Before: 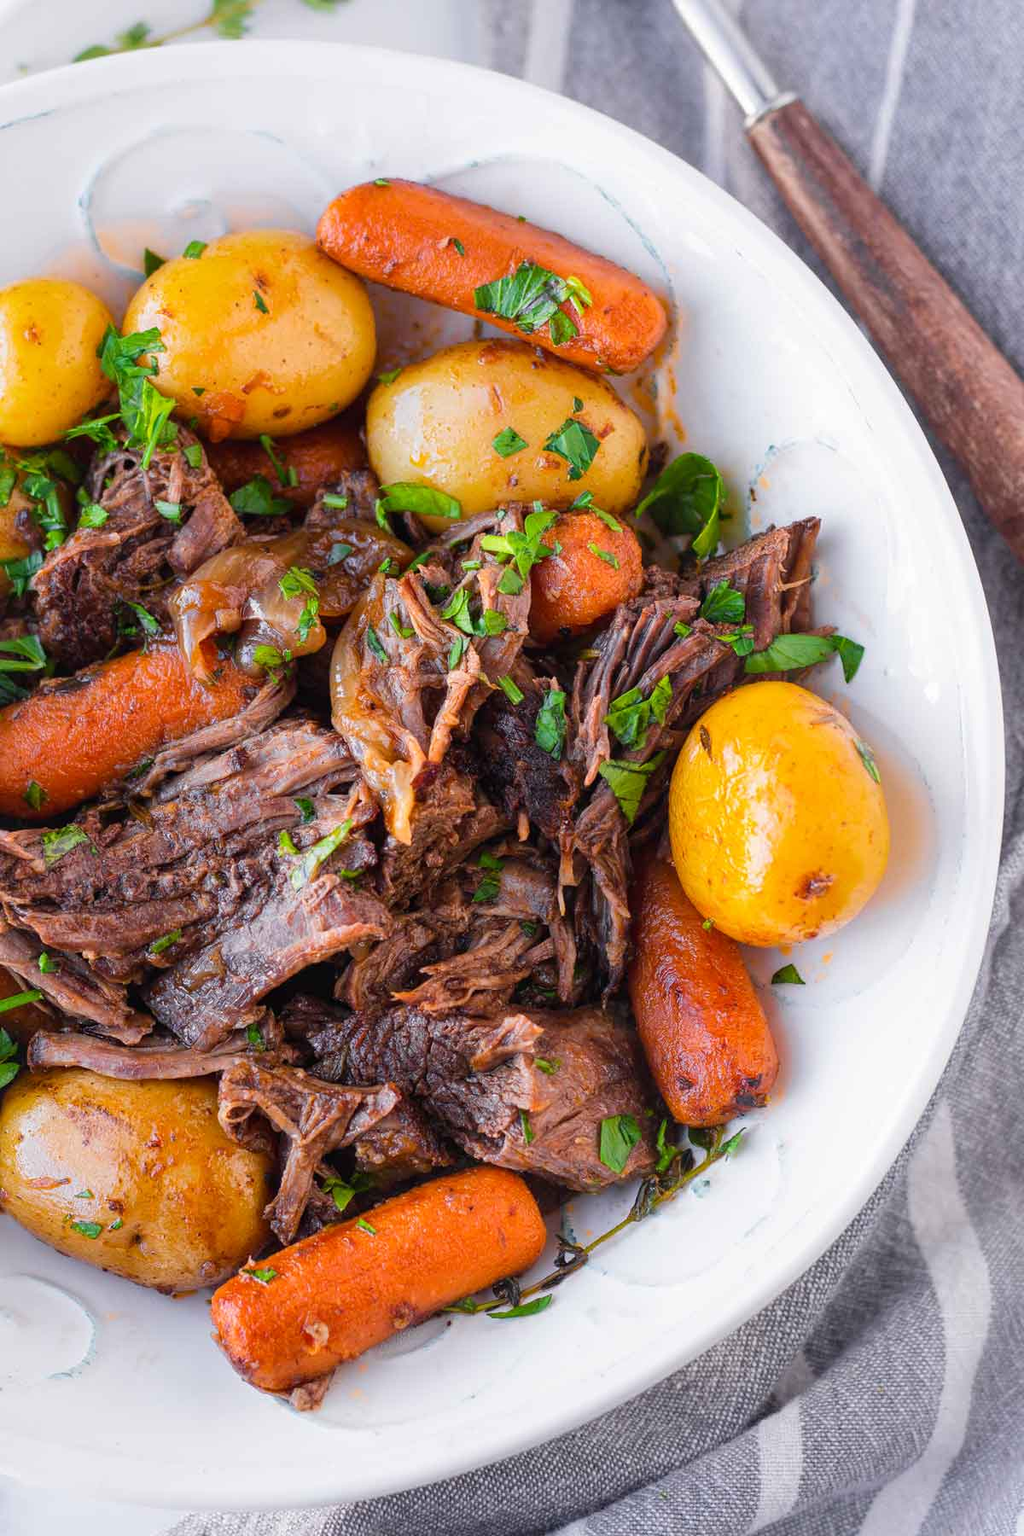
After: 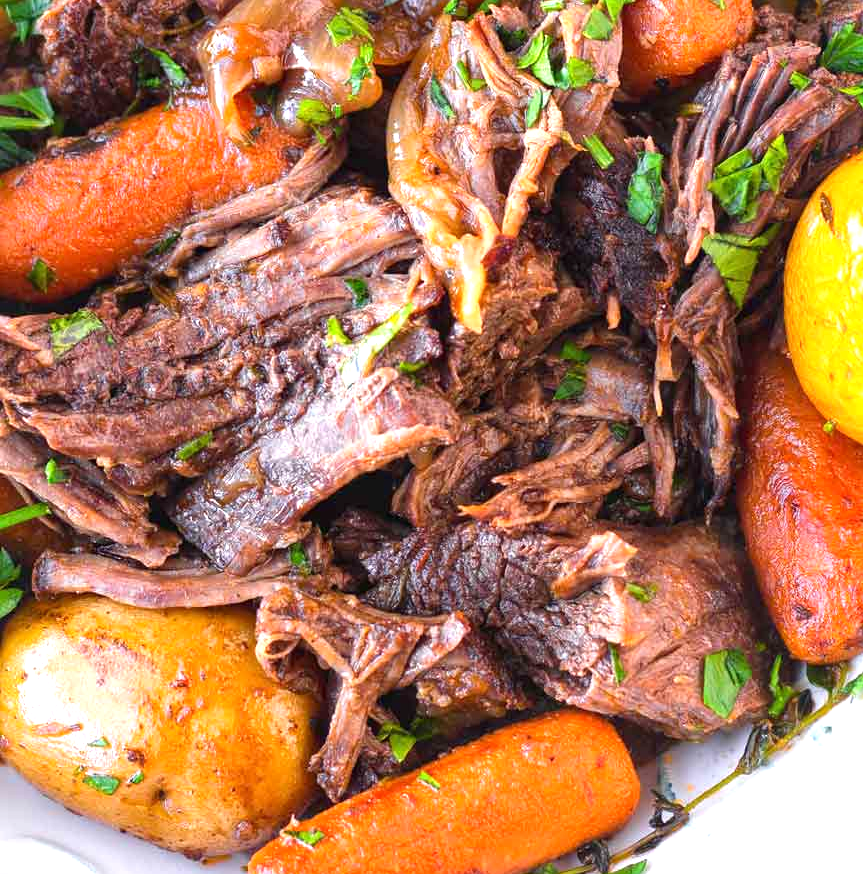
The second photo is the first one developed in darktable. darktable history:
exposure: black level correction 0, exposure 0.898 EV, compensate exposure bias true, compensate highlight preservation false
crop: top 36.506%, right 28.069%, bottom 14.902%
